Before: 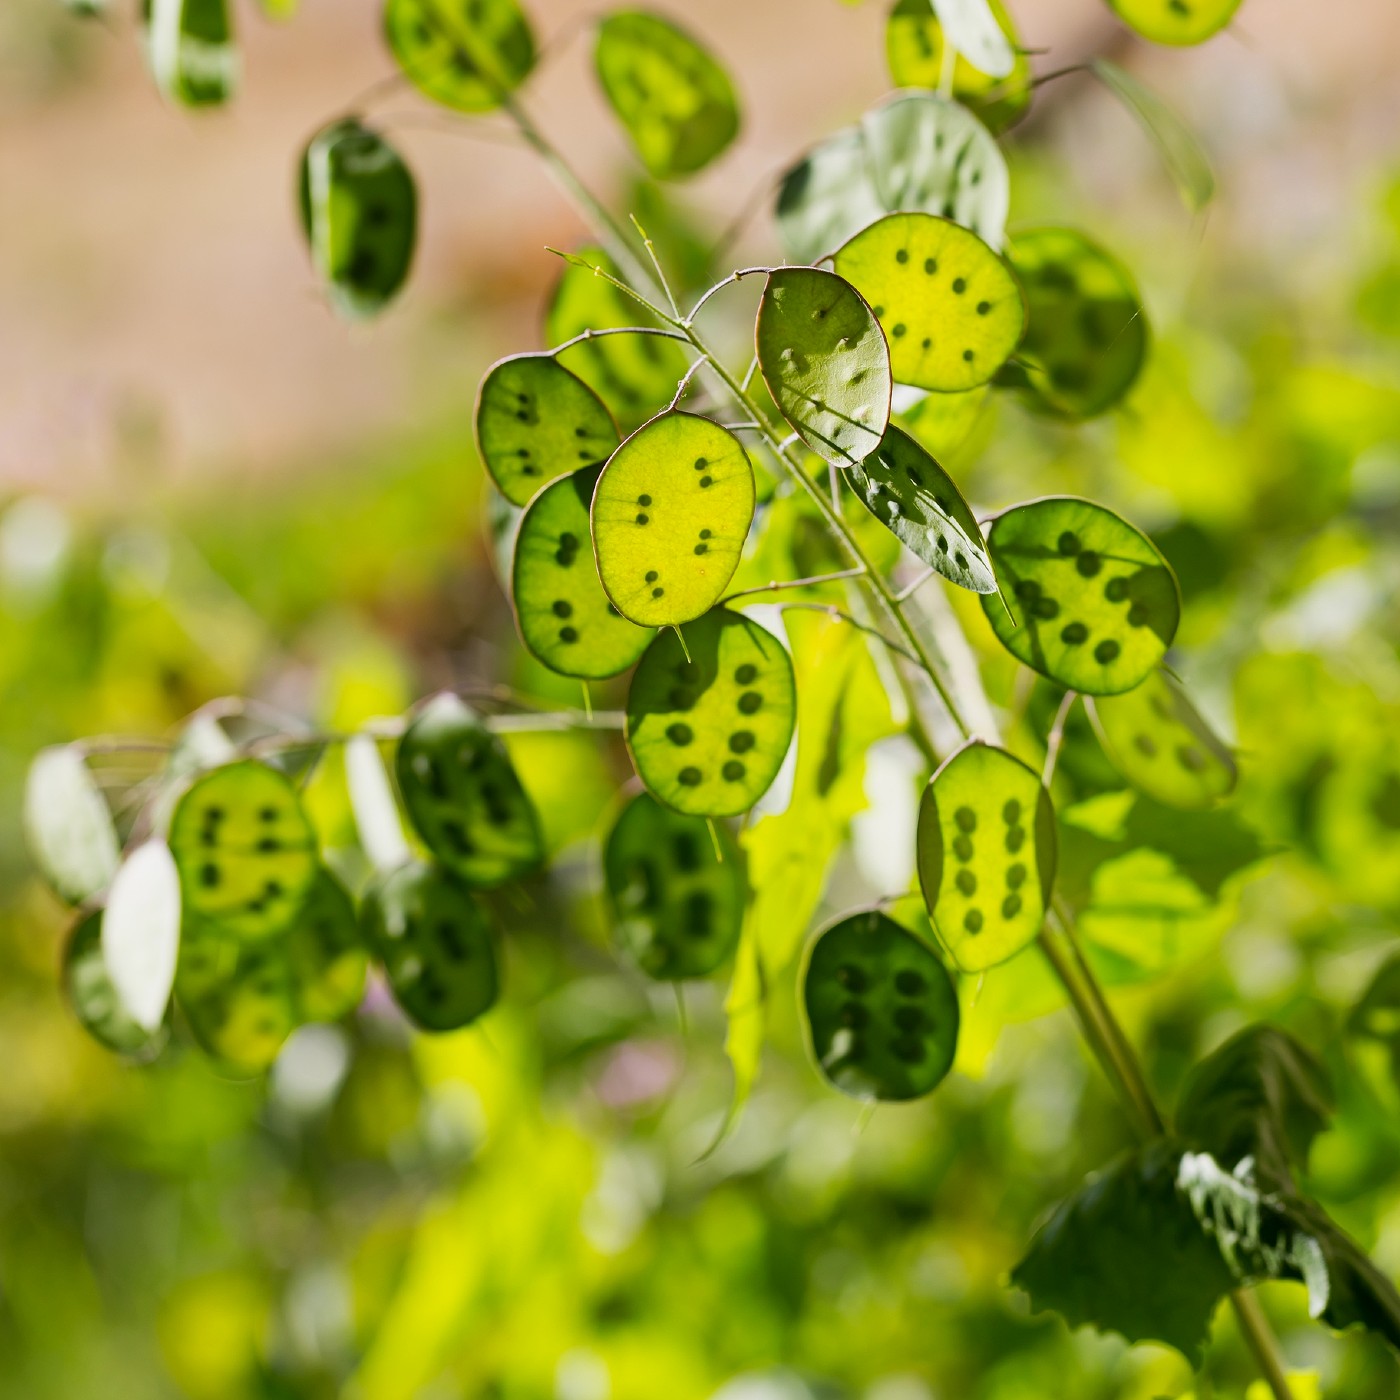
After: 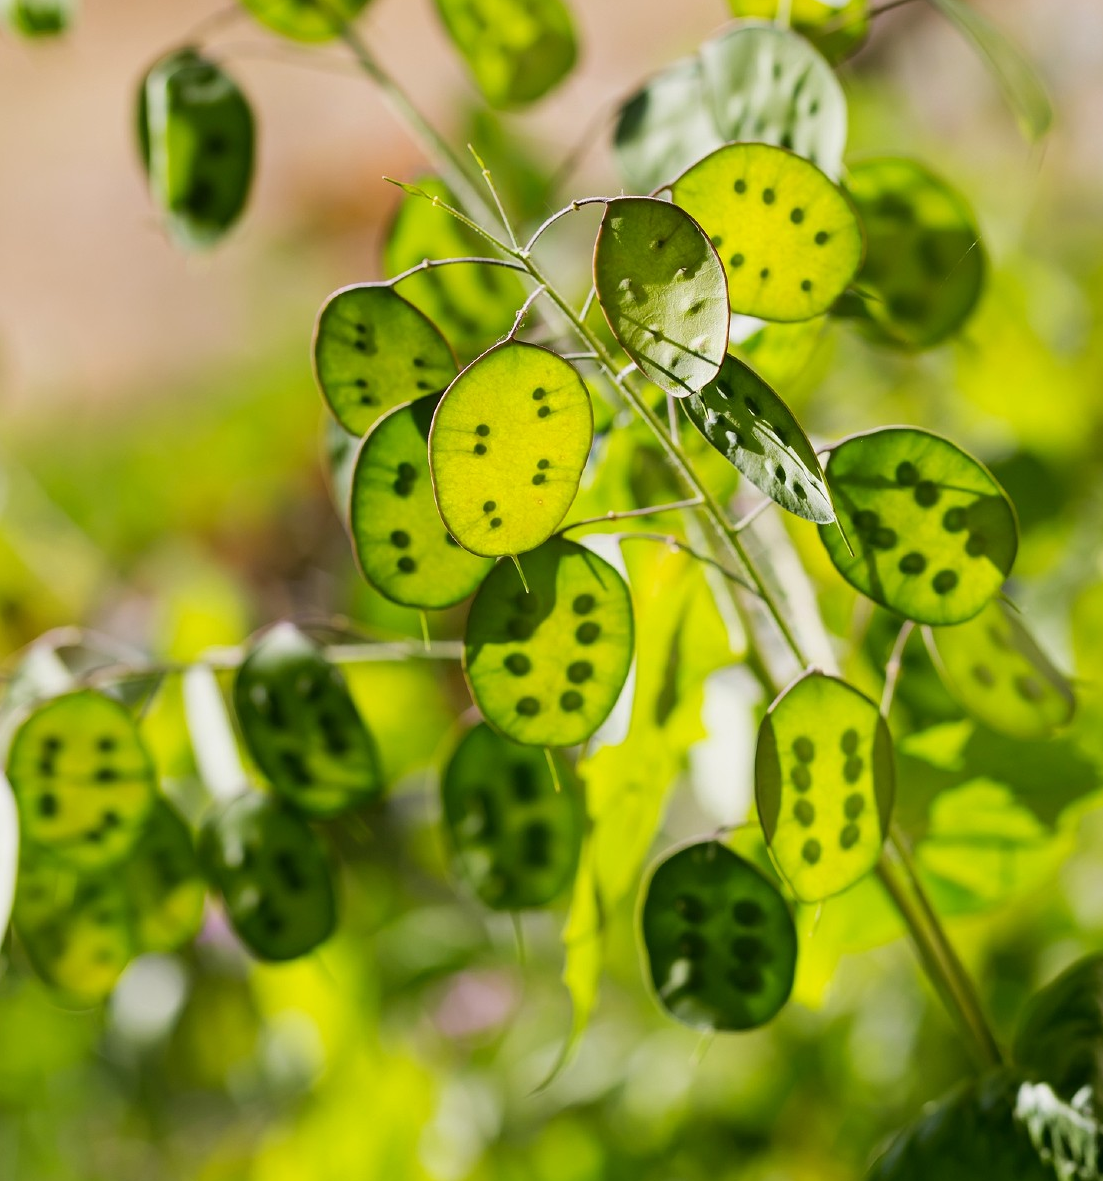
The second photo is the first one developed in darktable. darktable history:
crop: left 11.586%, top 5.041%, right 9.581%, bottom 10.552%
